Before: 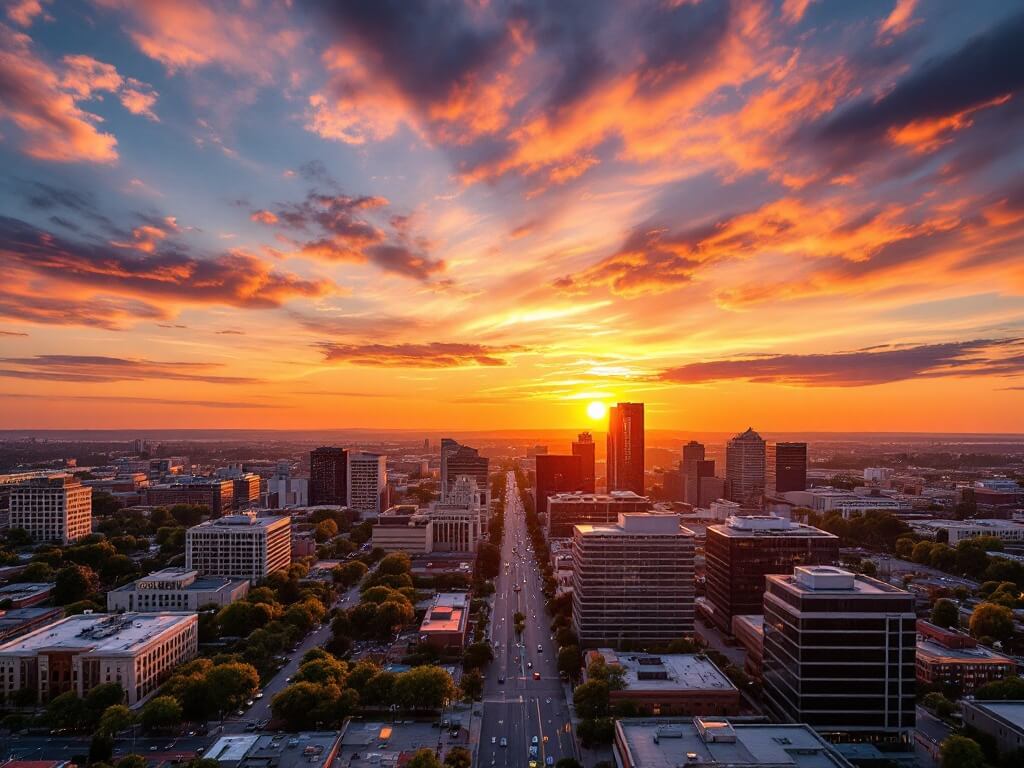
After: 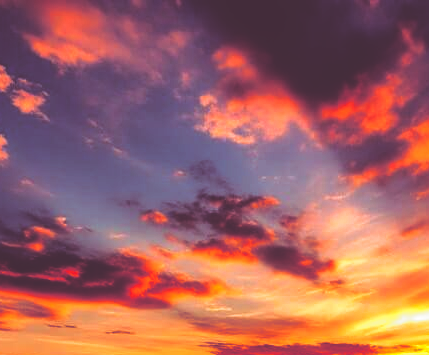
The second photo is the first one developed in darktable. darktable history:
base curve: curves: ch0 [(0, 0.036) (0.083, 0.04) (0.804, 1)], preserve colors none
split-toning: shadows › hue 316.8°, shadows › saturation 0.47, highlights › hue 201.6°, highlights › saturation 0, balance -41.97, compress 28.01%
crop and rotate: left 10.817%, top 0.062%, right 47.194%, bottom 53.626%
